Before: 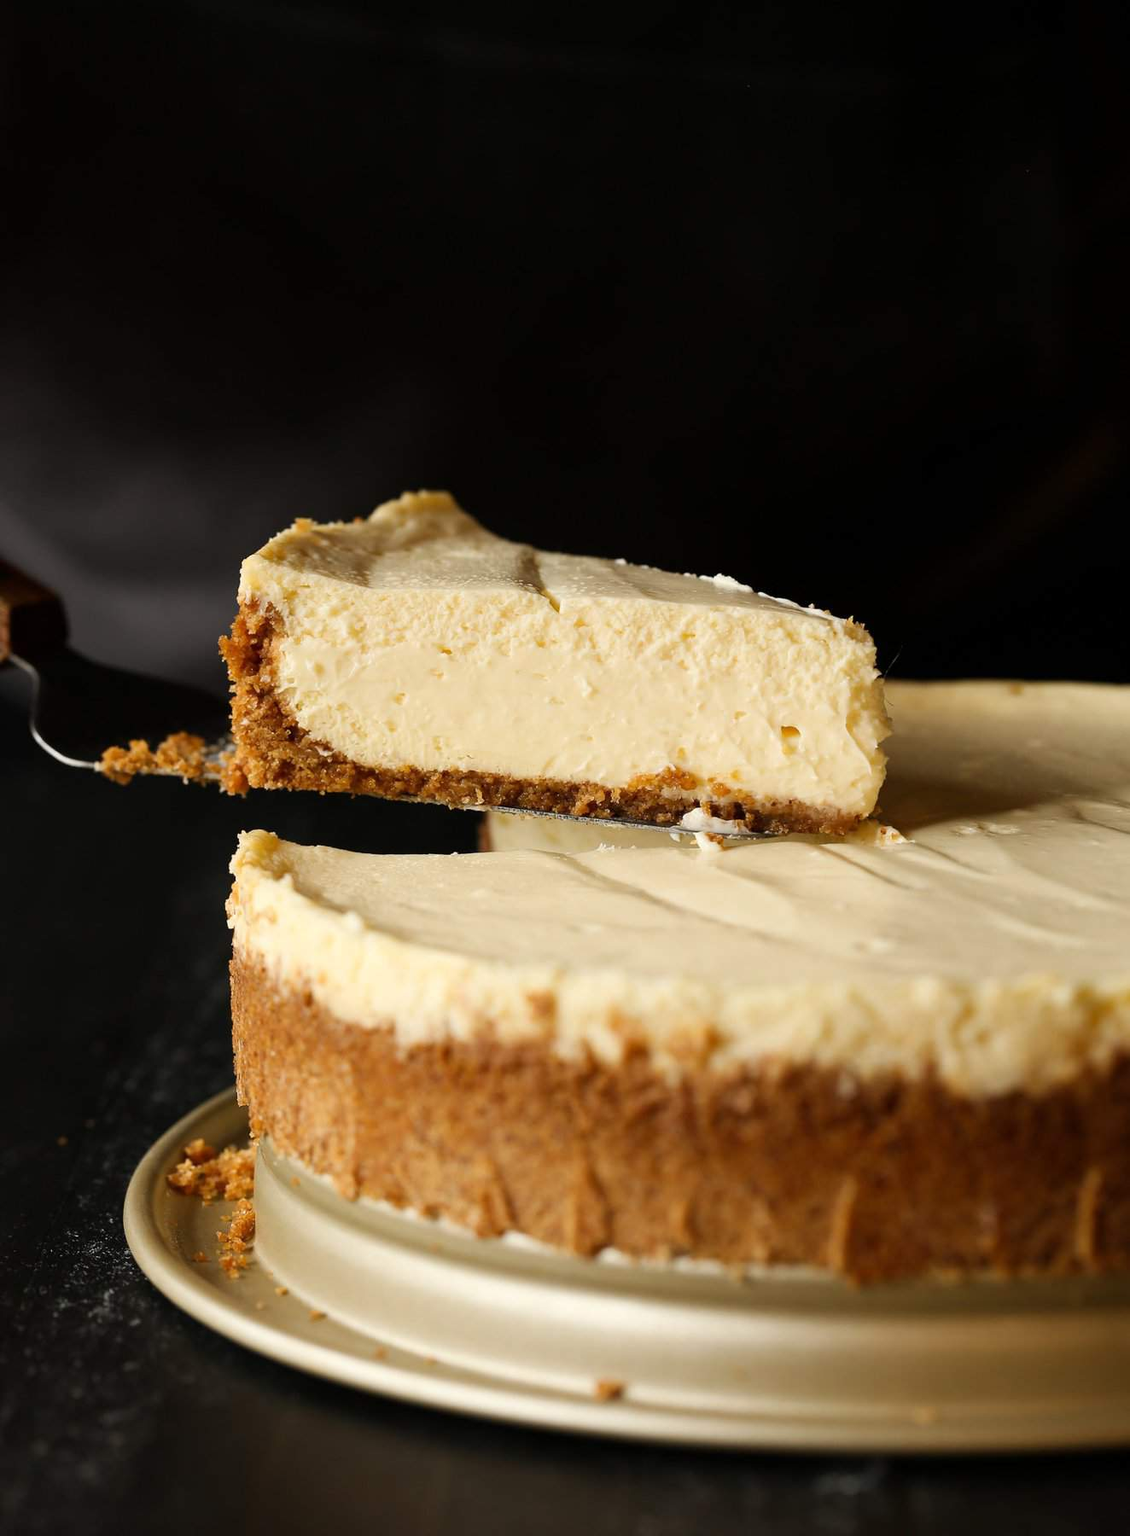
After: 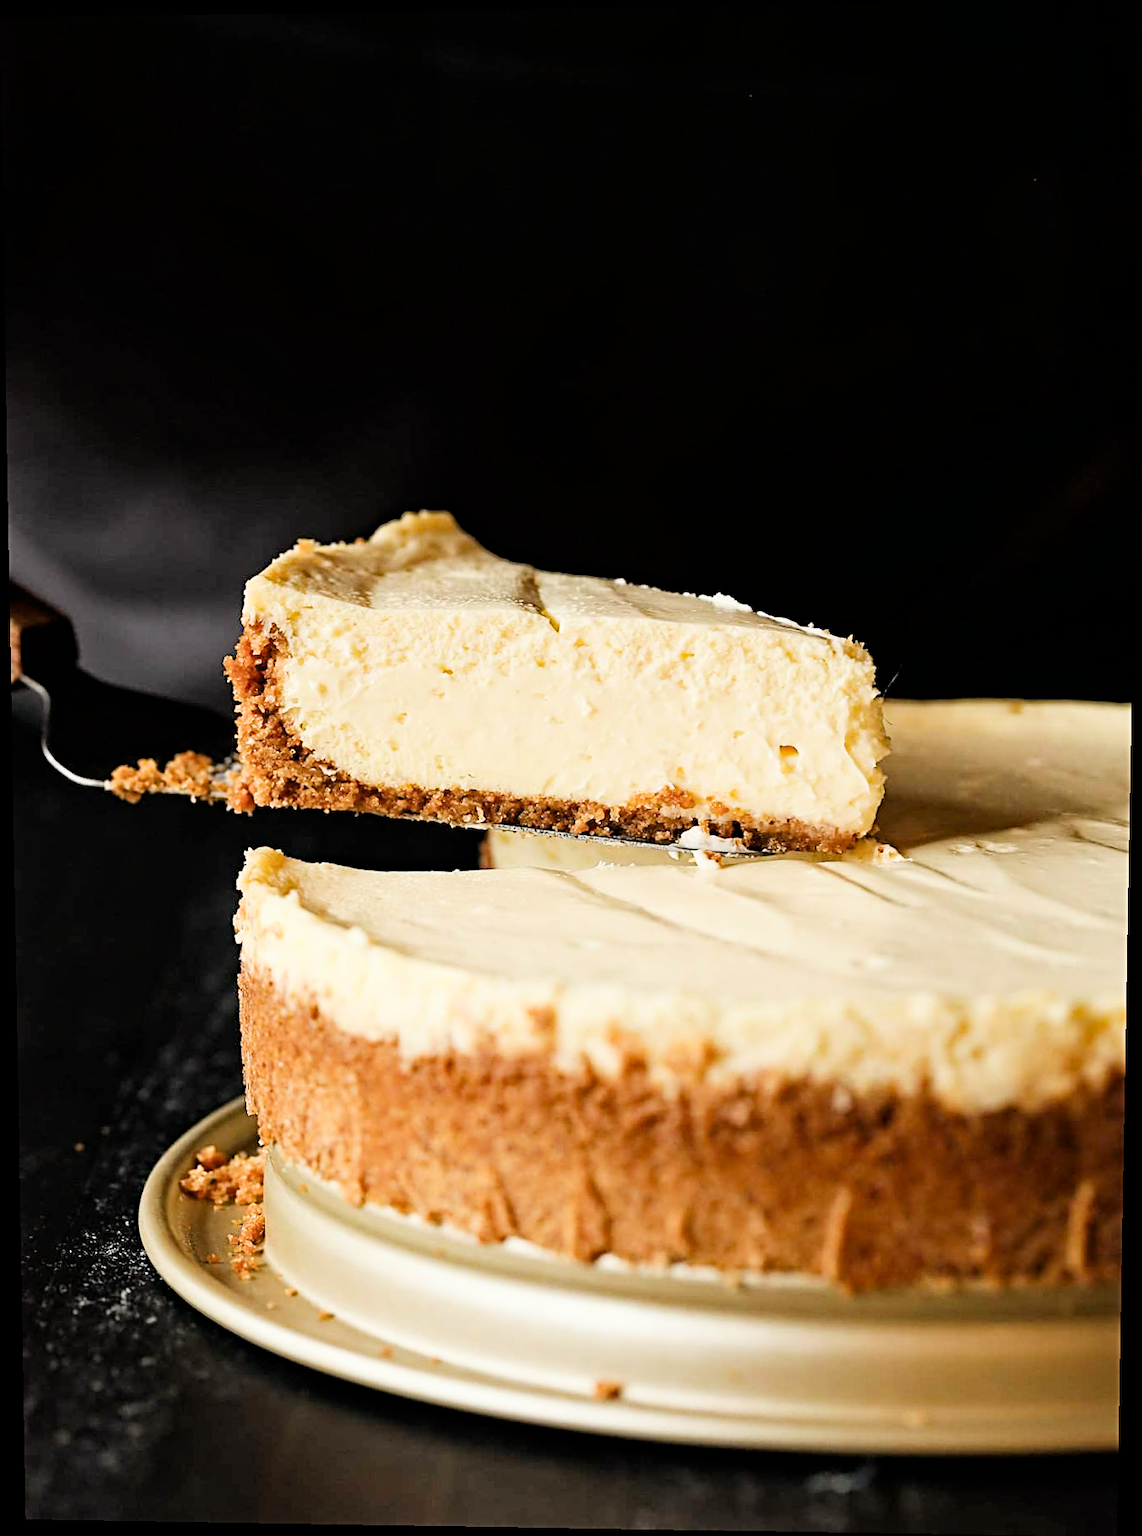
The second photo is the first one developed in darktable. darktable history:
contrast equalizer: y [[0.5, 0.5, 0.544, 0.569, 0.5, 0.5], [0.5 ×6], [0.5 ×6], [0 ×6], [0 ×6]]
haze removal: compatibility mode true, adaptive false
sharpen: radius 2.584, amount 0.688
exposure: exposure 1.2 EV, compensate highlight preservation false
filmic rgb: black relative exposure -7.65 EV, white relative exposure 4.56 EV, hardness 3.61
rotate and perspective: lens shift (vertical) 0.048, lens shift (horizontal) -0.024, automatic cropping off
